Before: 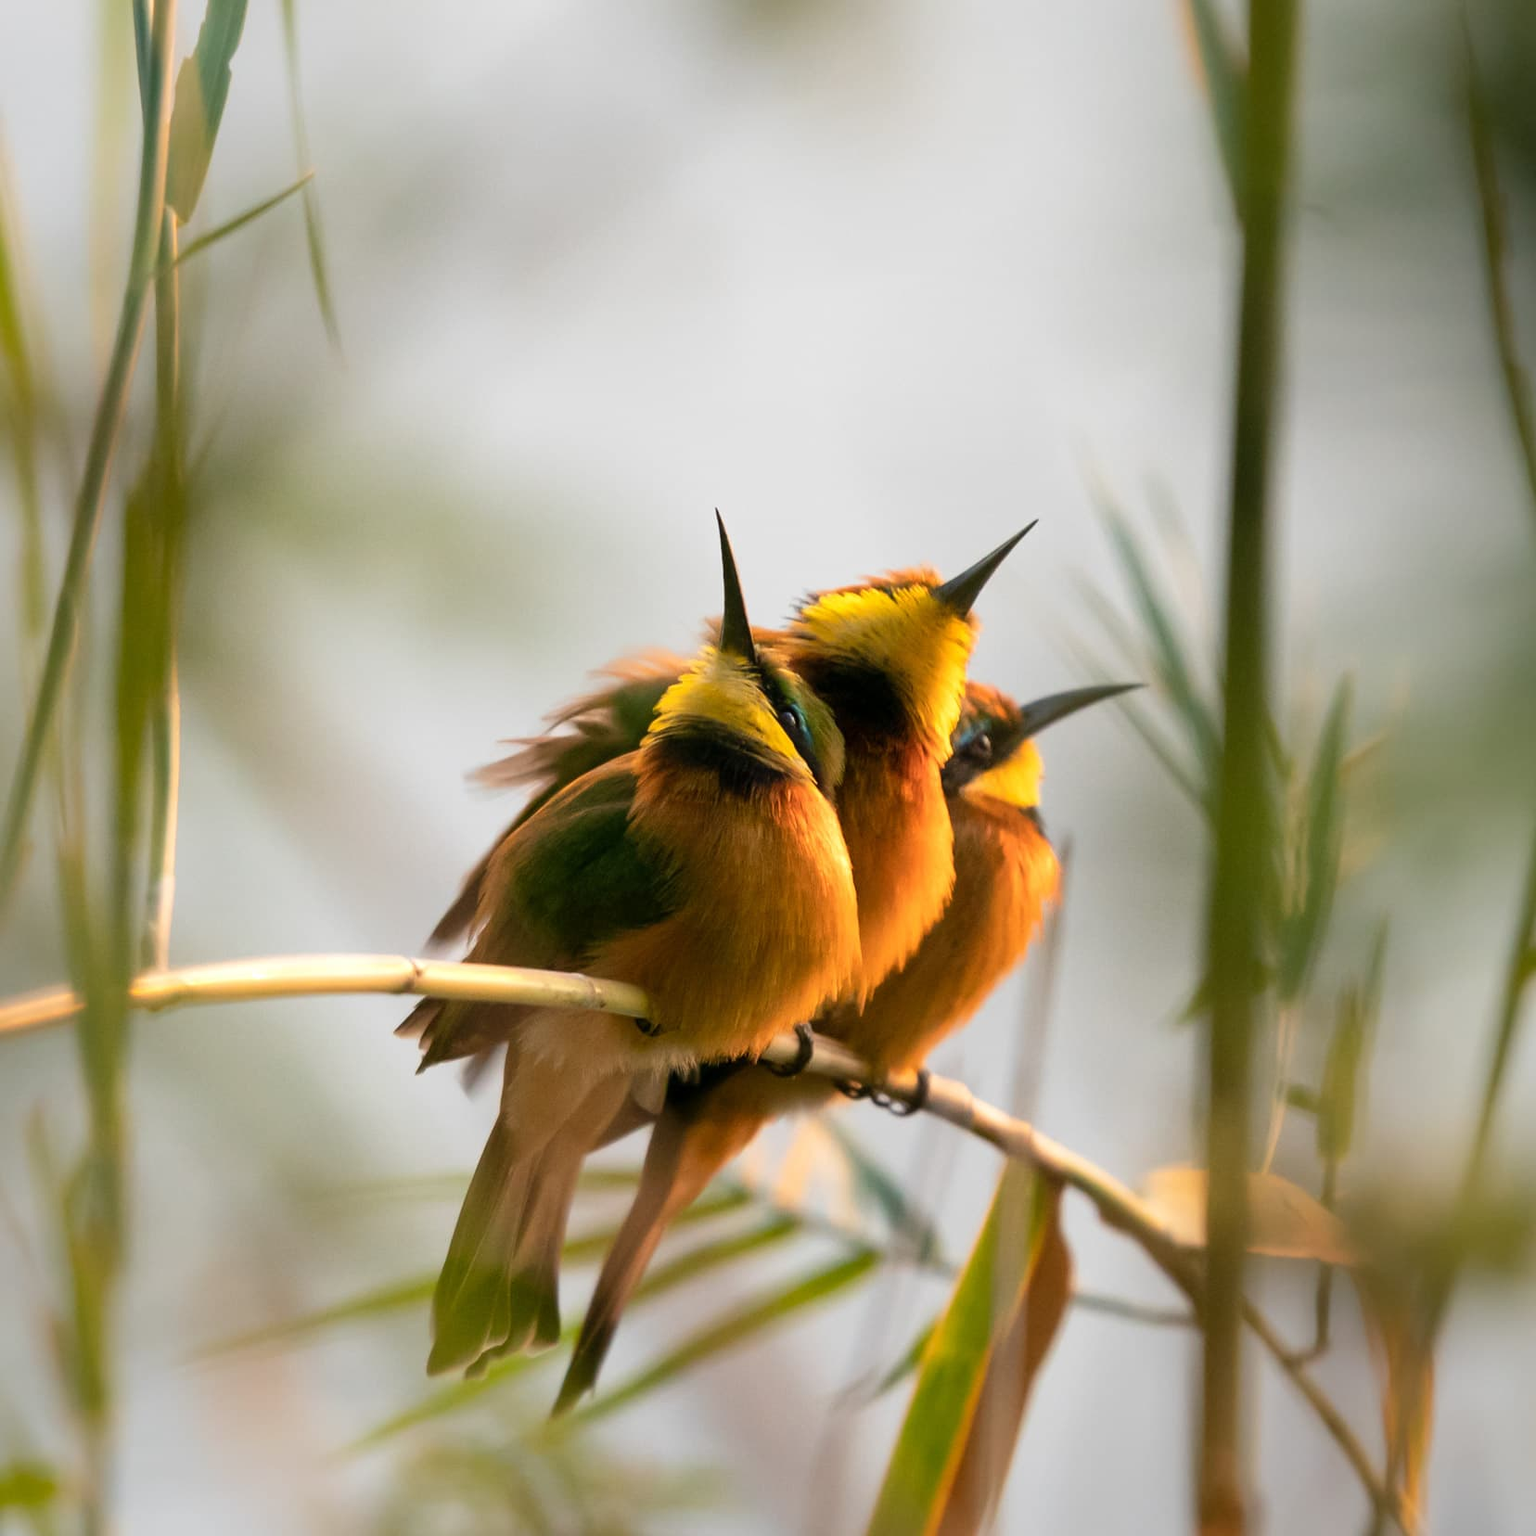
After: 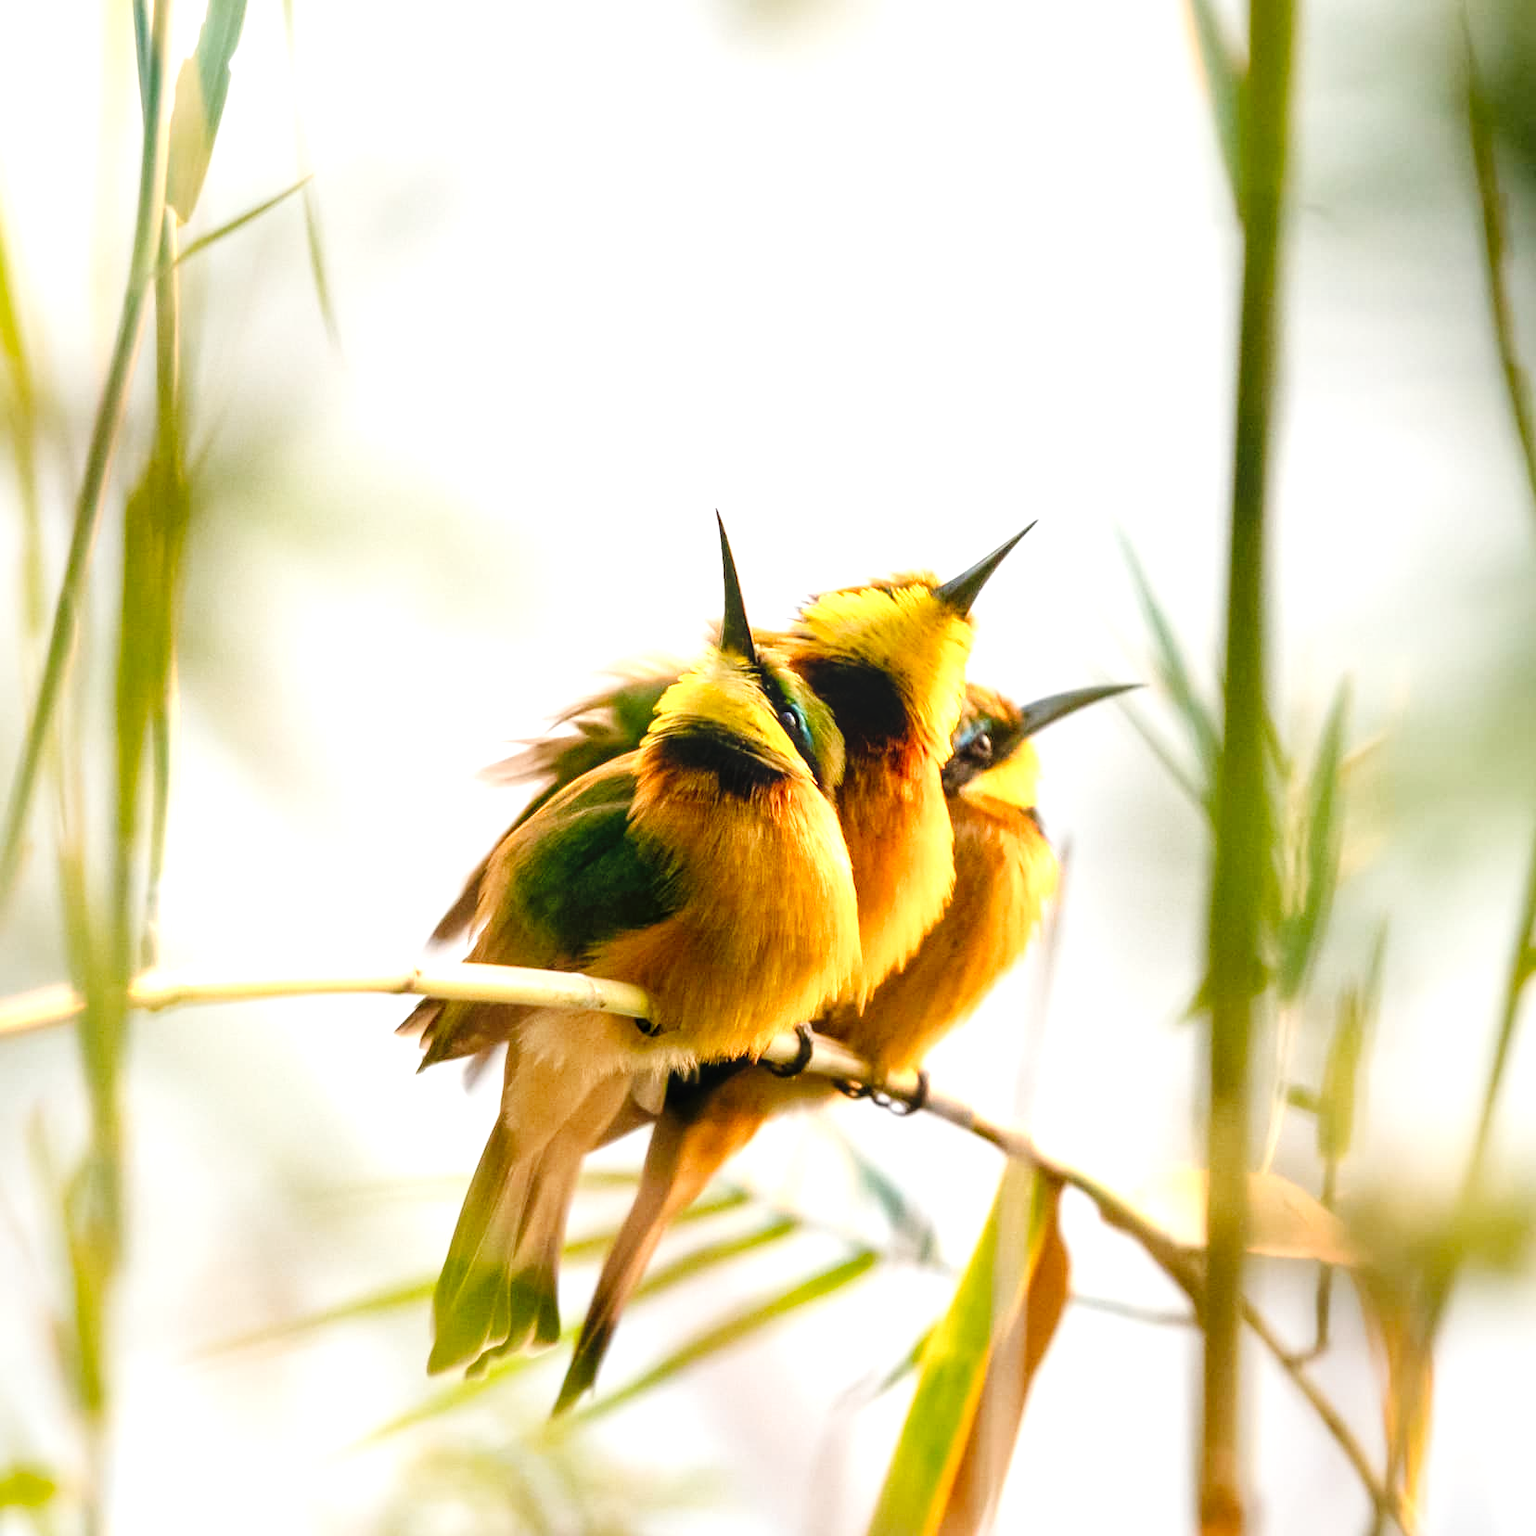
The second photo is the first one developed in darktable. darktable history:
exposure: black level correction -0.002, exposure 1.114 EV, compensate highlight preservation false
local contrast: on, module defaults
tone curve: curves: ch0 [(0, 0) (0.003, 0.006) (0.011, 0.007) (0.025, 0.009) (0.044, 0.012) (0.069, 0.021) (0.1, 0.036) (0.136, 0.056) (0.177, 0.105) (0.224, 0.165) (0.277, 0.251) (0.335, 0.344) (0.399, 0.439) (0.468, 0.532) (0.543, 0.628) (0.623, 0.718) (0.709, 0.797) (0.801, 0.874) (0.898, 0.943) (1, 1)], preserve colors none
